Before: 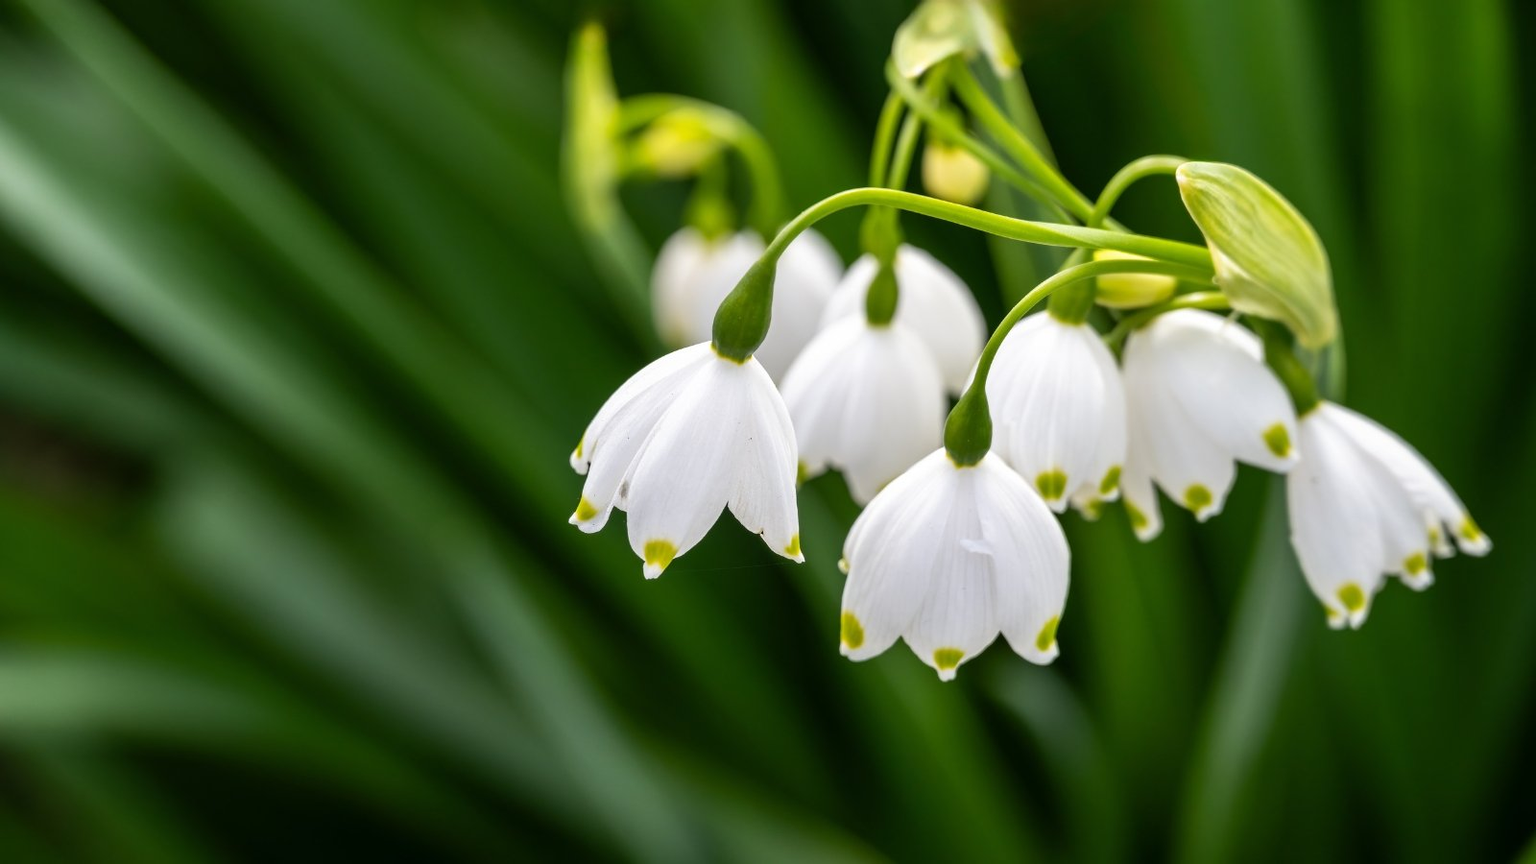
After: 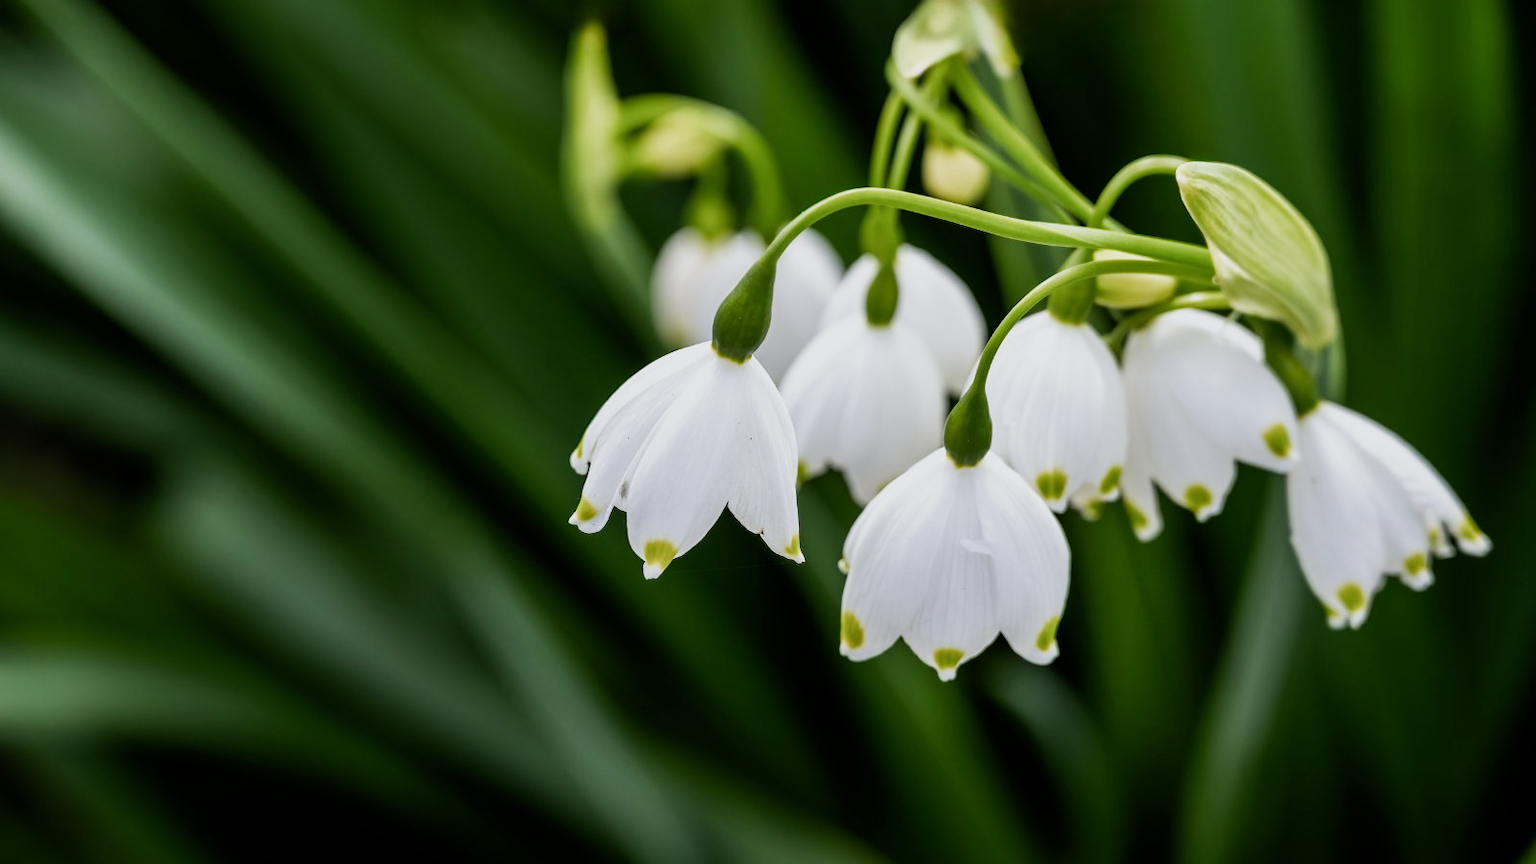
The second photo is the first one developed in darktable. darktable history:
filmic rgb: middle gray luminance 21.73%, black relative exposure -14 EV, white relative exposure 2.96 EV, threshold 6 EV, target black luminance 0%, hardness 8.81, latitude 59.69%, contrast 1.208, highlights saturation mix 5%, shadows ↔ highlights balance 41.6%, add noise in highlights 0, color science v3 (2019), use custom middle-gray values true, iterations of high-quality reconstruction 0, contrast in highlights soft, enable highlight reconstruction true
white balance: red 0.98, blue 1.034
